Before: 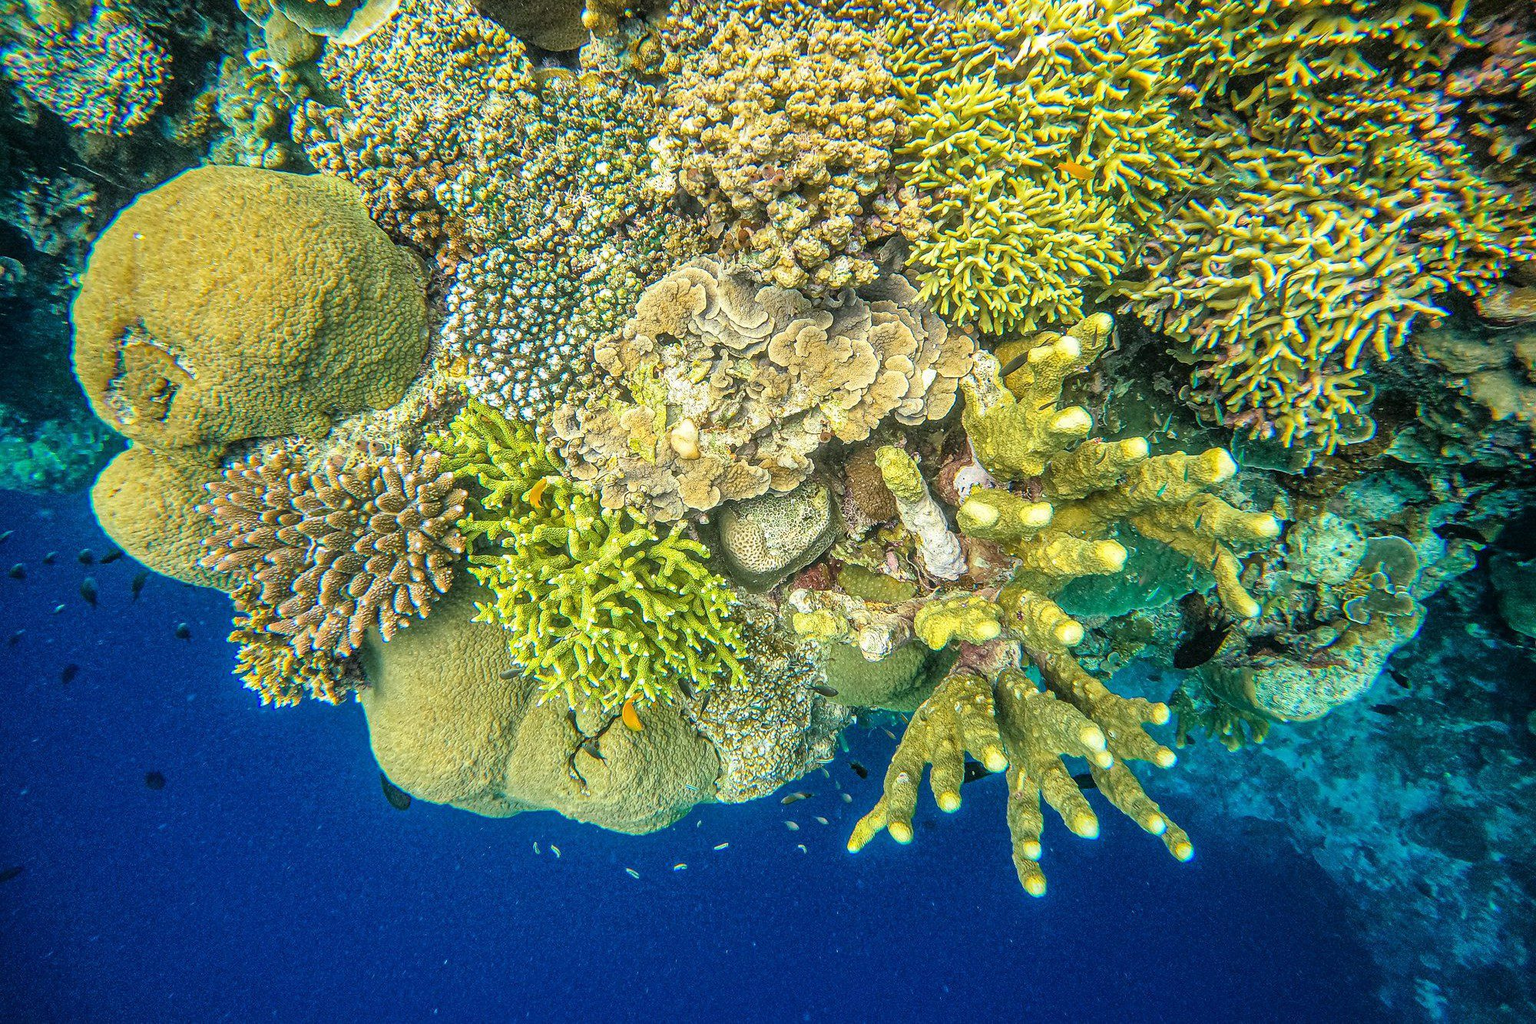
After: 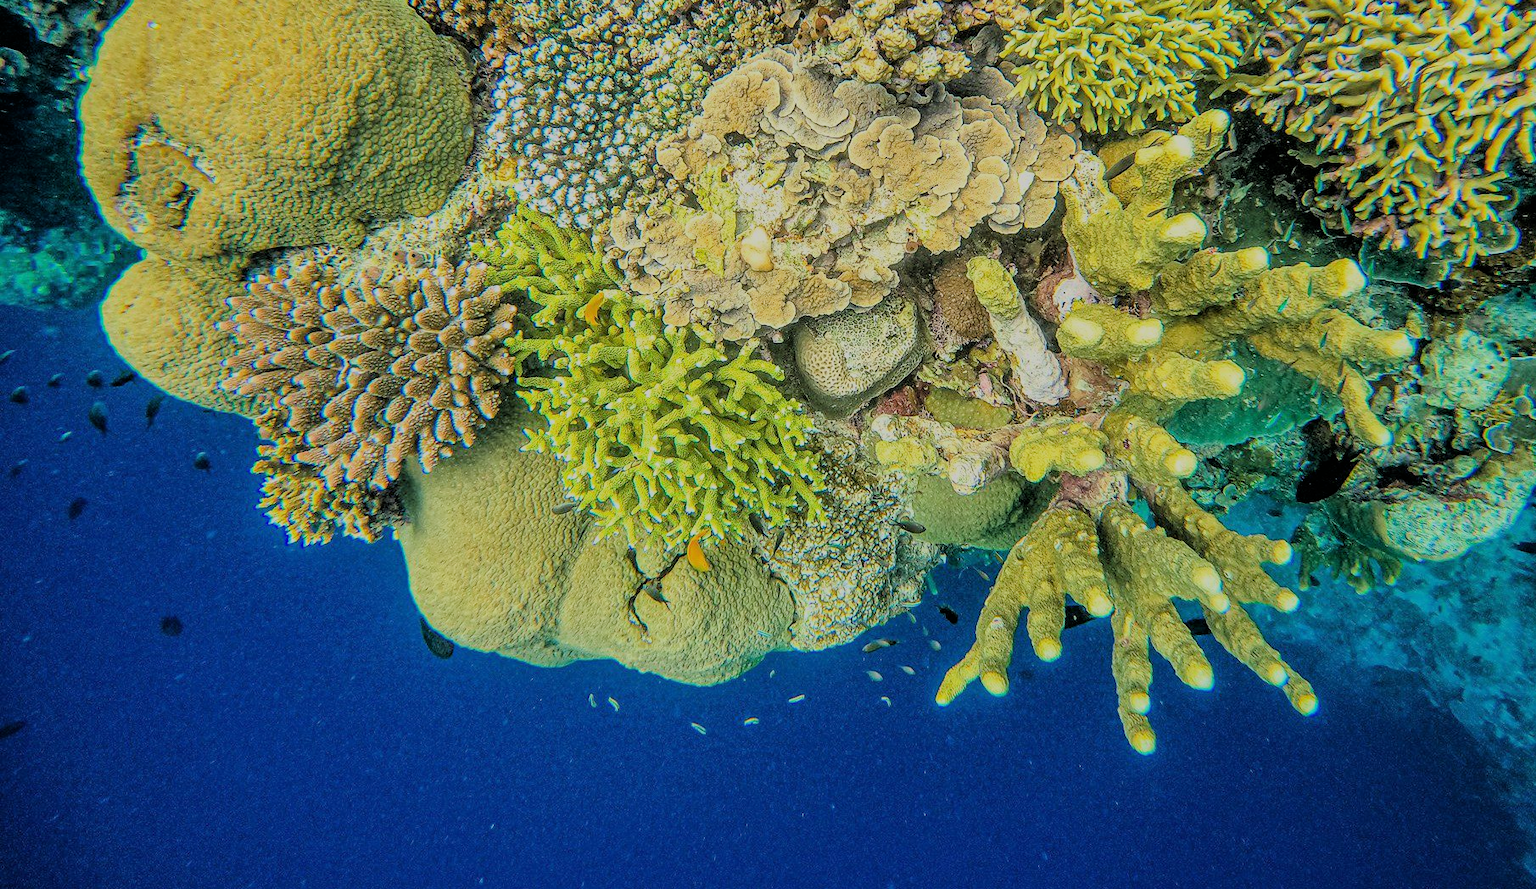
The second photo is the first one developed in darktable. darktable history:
crop: top 20.916%, right 9.437%, bottom 0.316%
filmic rgb: black relative exposure -6.15 EV, white relative exposure 6.96 EV, hardness 2.23, color science v6 (2022)
bloom: size 5%, threshold 95%, strength 15%
